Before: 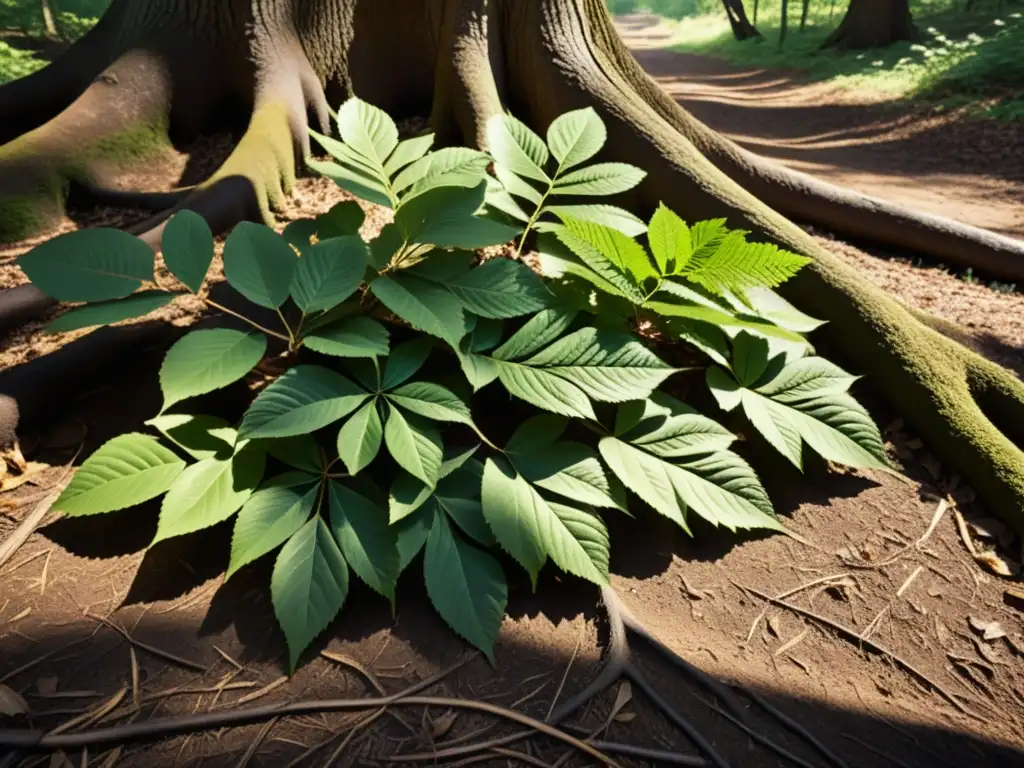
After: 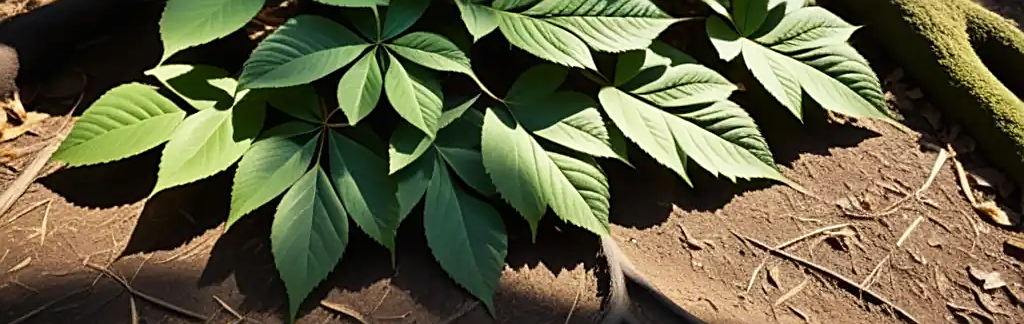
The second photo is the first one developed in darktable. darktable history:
sharpen: on, module defaults
crop: top 45.615%, bottom 12.175%
